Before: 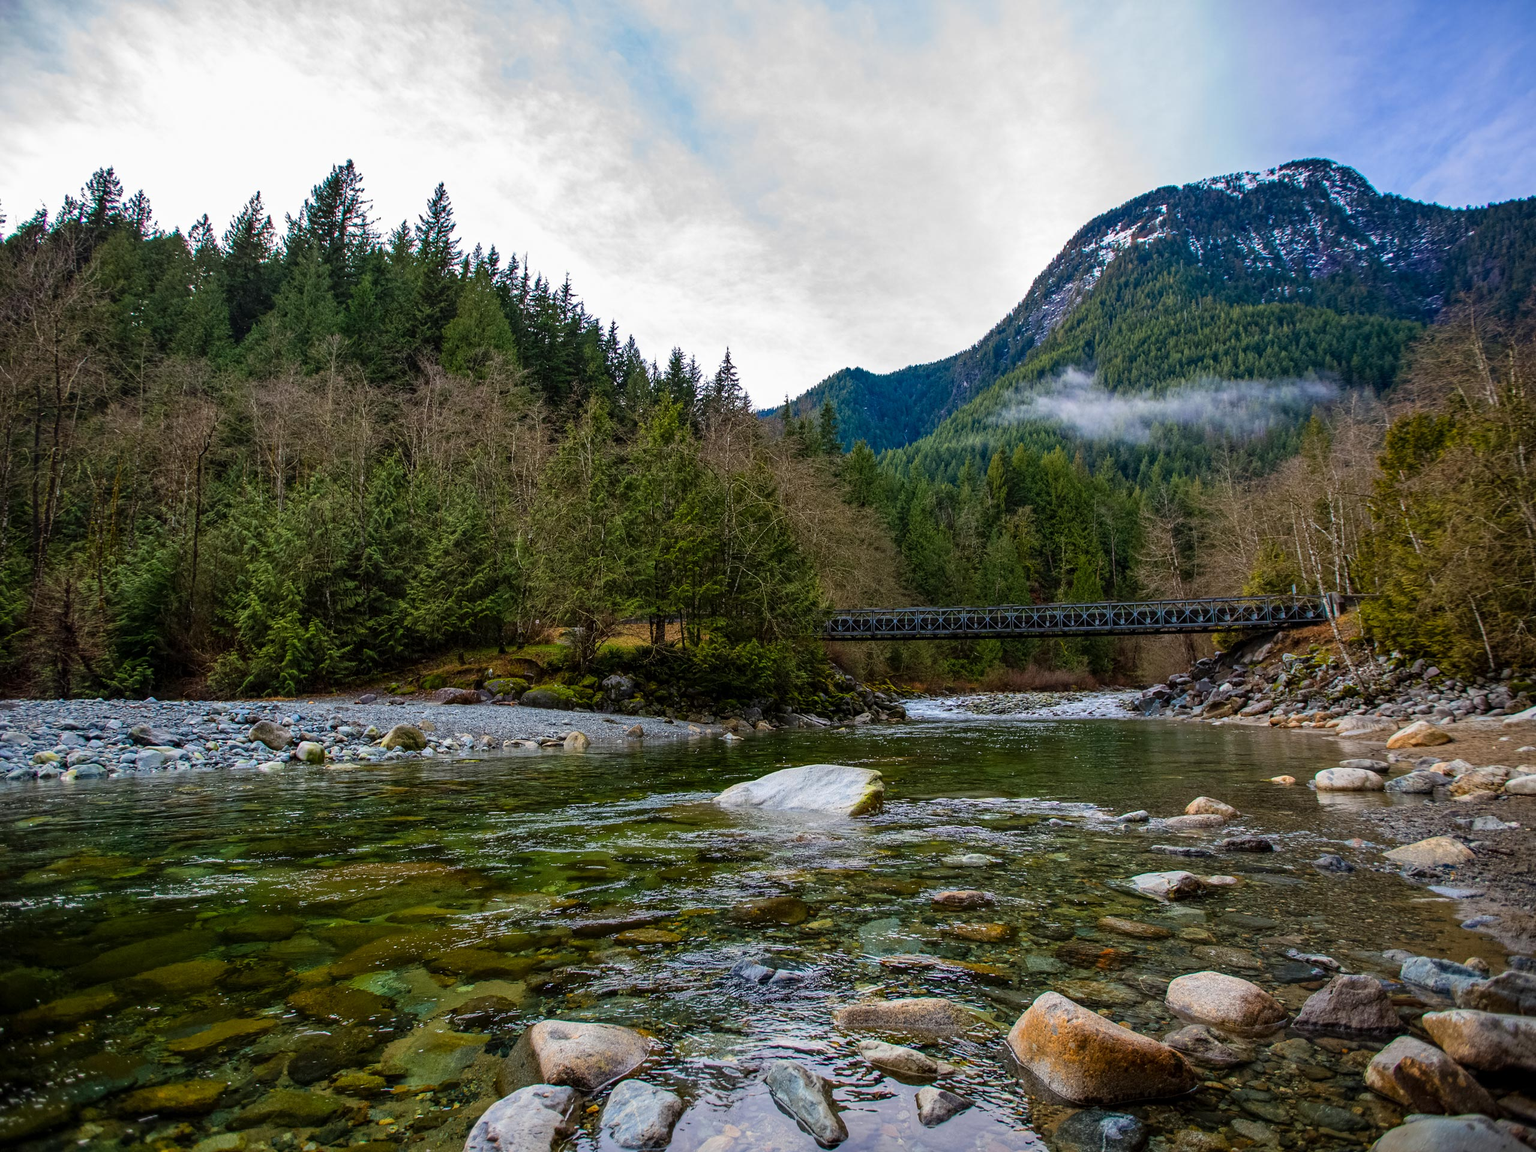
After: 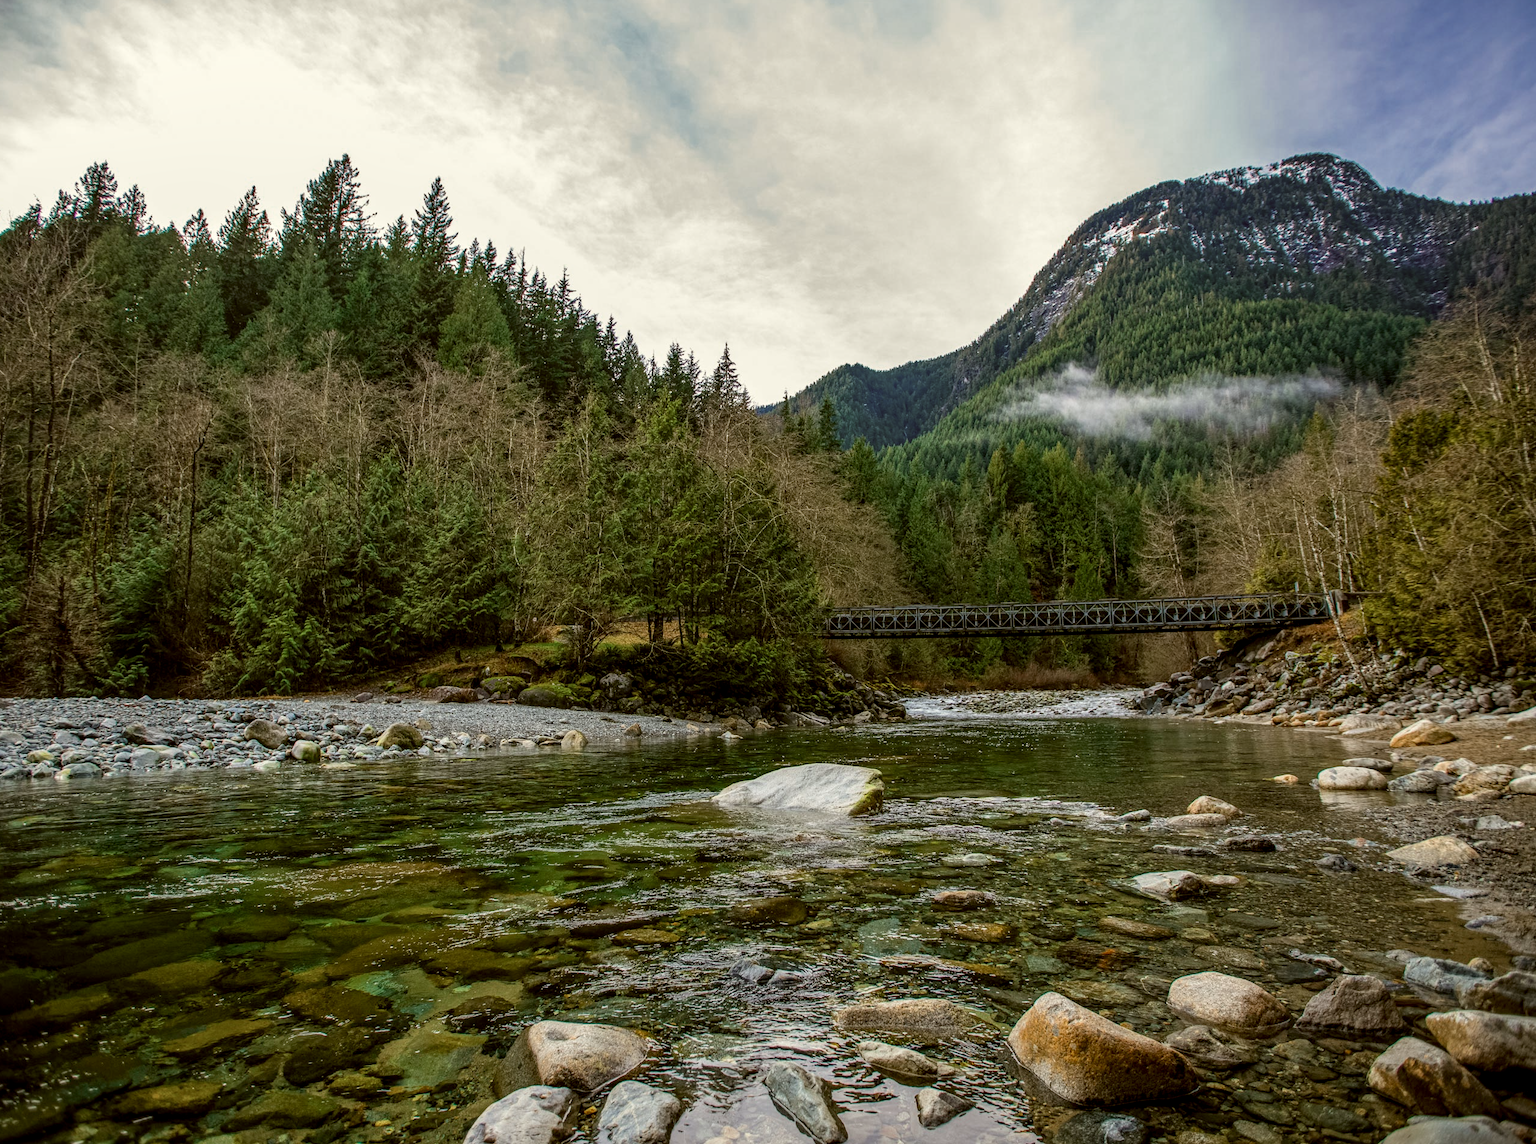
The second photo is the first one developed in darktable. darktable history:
local contrast: on, module defaults
color correction: highlights a* -1.3, highlights b* 10.56, shadows a* 0.701, shadows b* 19.55
color zones: curves: ch0 [(0, 0.5) (0.125, 0.4) (0.25, 0.5) (0.375, 0.4) (0.5, 0.4) (0.625, 0.35) (0.75, 0.35) (0.875, 0.5)]; ch1 [(0, 0.35) (0.125, 0.45) (0.25, 0.35) (0.375, 0.35) (0.5, 0.35) (0.625, 0.35) (0.75, 0.45) (0.875, 0.35)]; ch2 [(0, 0.6) (0.125, 0.5) (0.25, 0.5) (0.375, 0.6) (0.5, 0.6) (0.625, 0.5) (0.75, 0.5) (0.875, 0.5)]
crop: left 0.463%, top 0.587%, right 0.219%, bottom 0.757%
